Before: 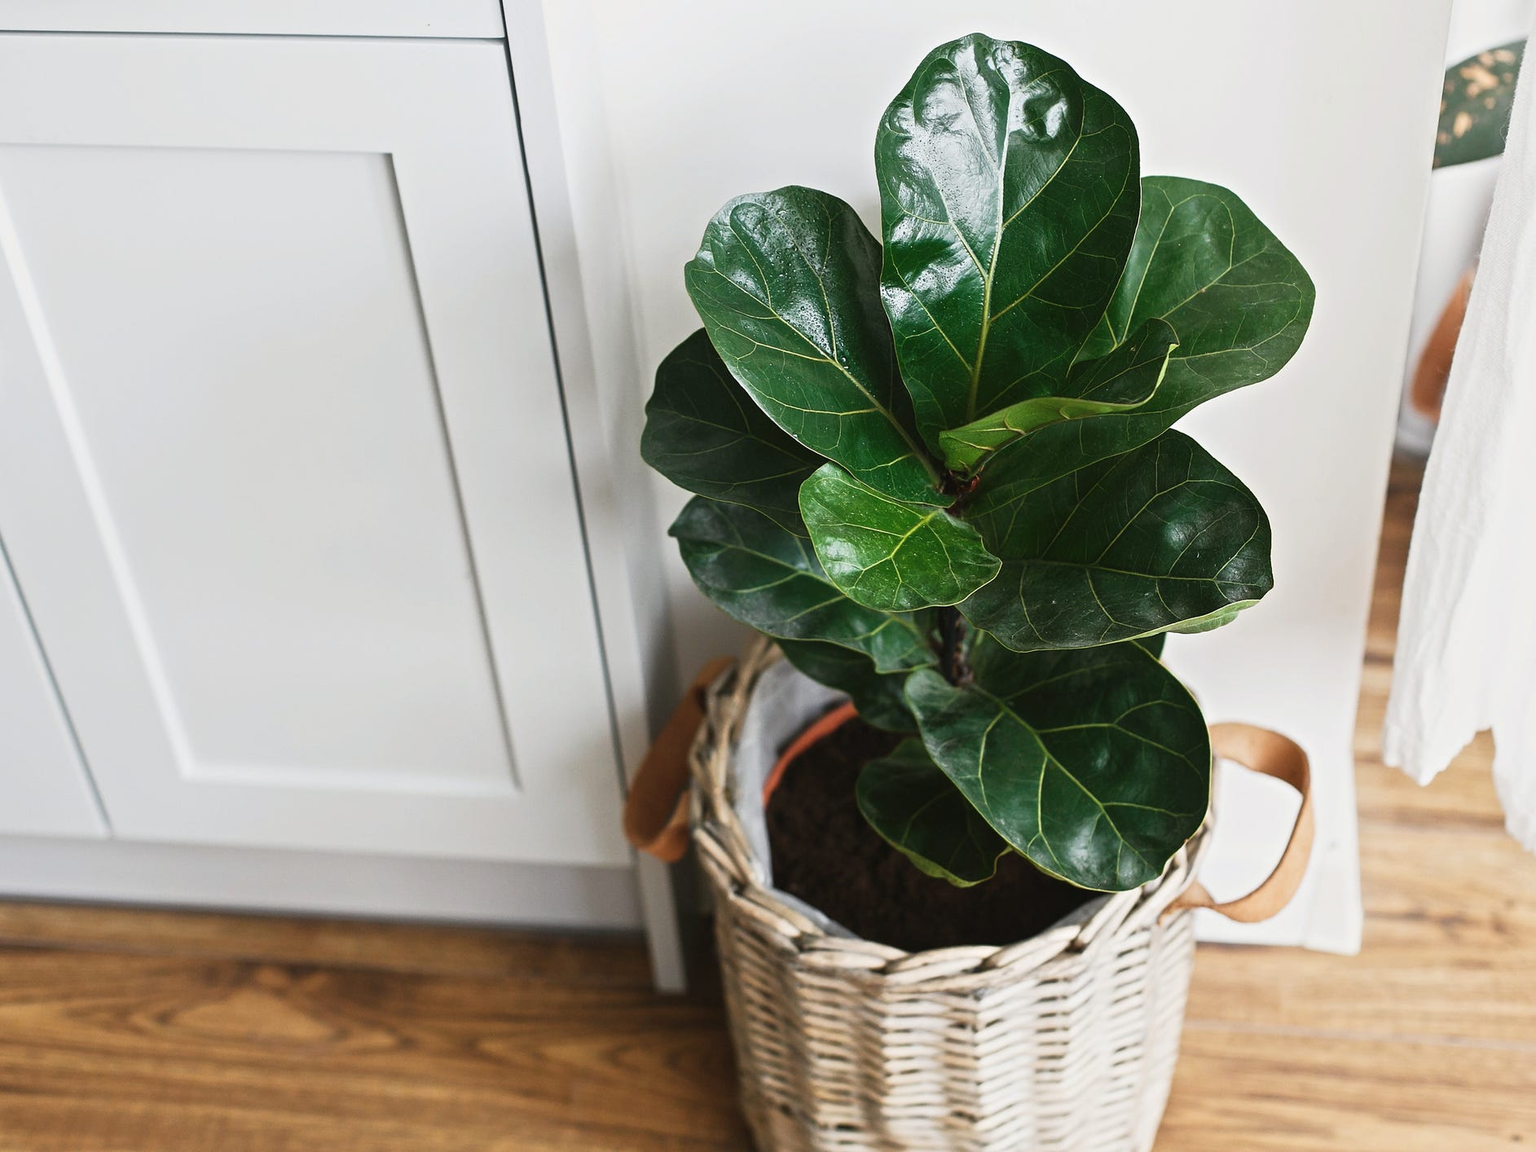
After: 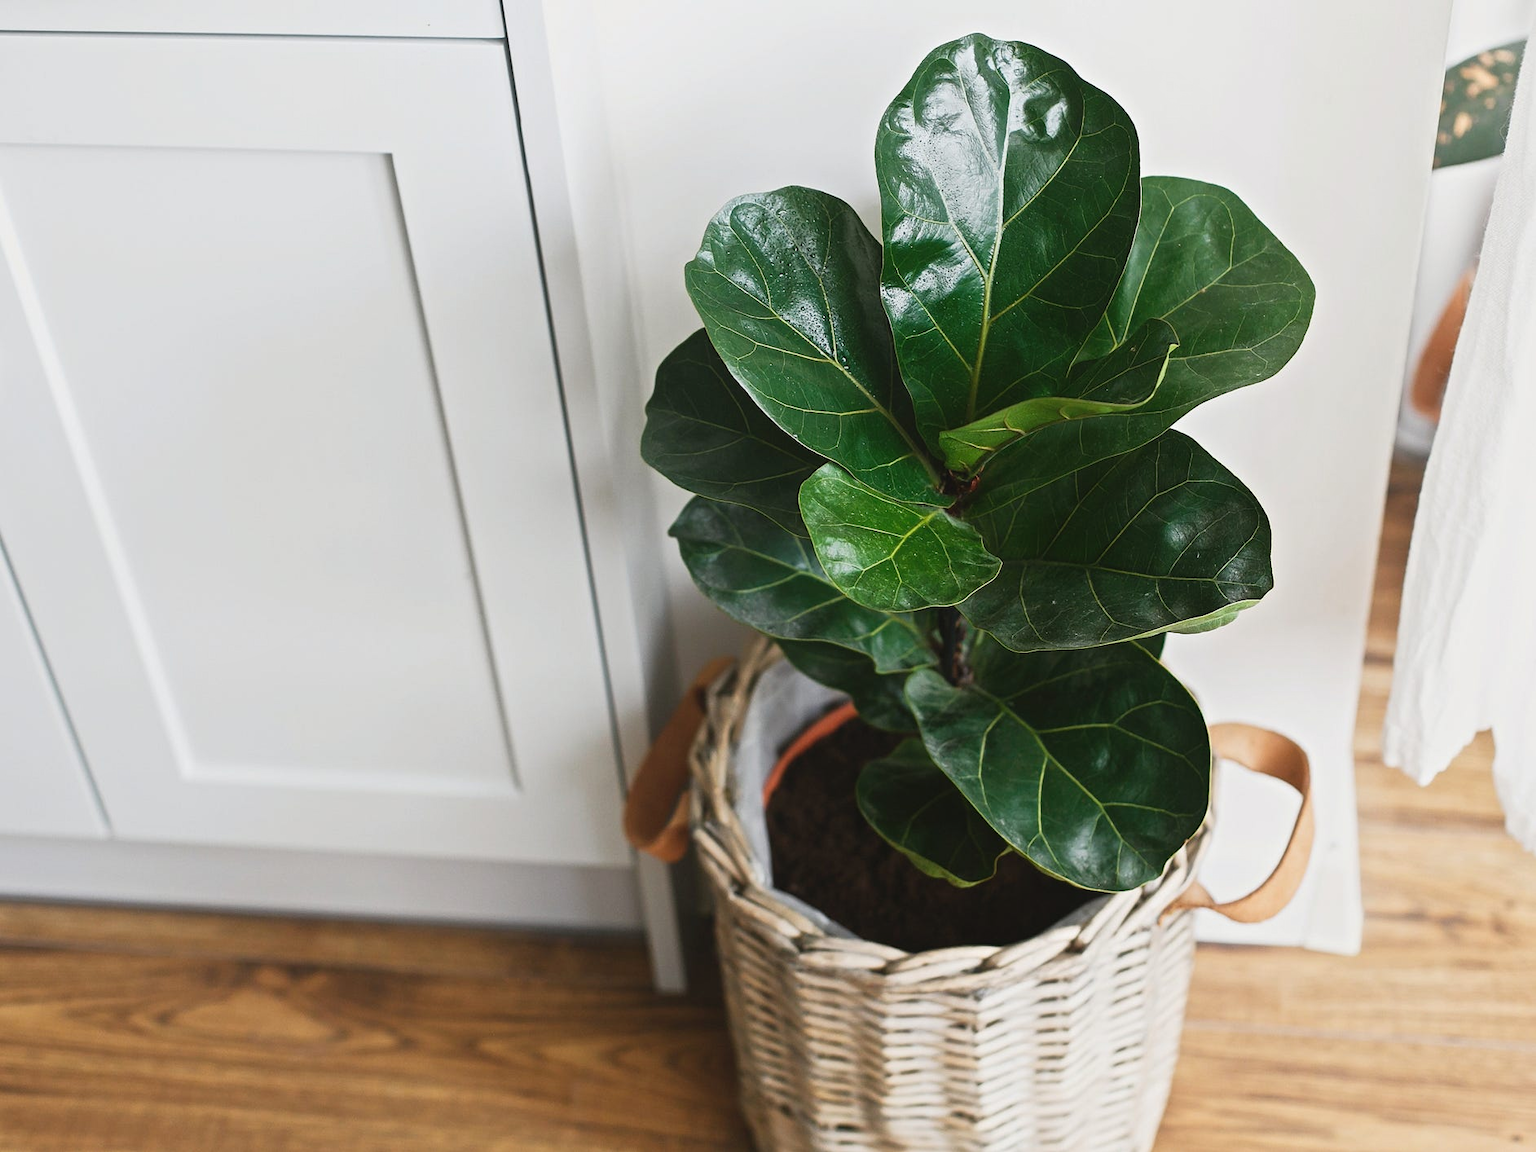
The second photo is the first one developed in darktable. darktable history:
contrast equalizer: octaves 7, y [[0.586, 0.584, 0.576, 0.565, 0.552, 0.539], [0.5 ×6], [0.97, 0.959, 0.919, 0.859, 0.789, 0.717], [0 ×6], [0 ×6]], mix -0.312
